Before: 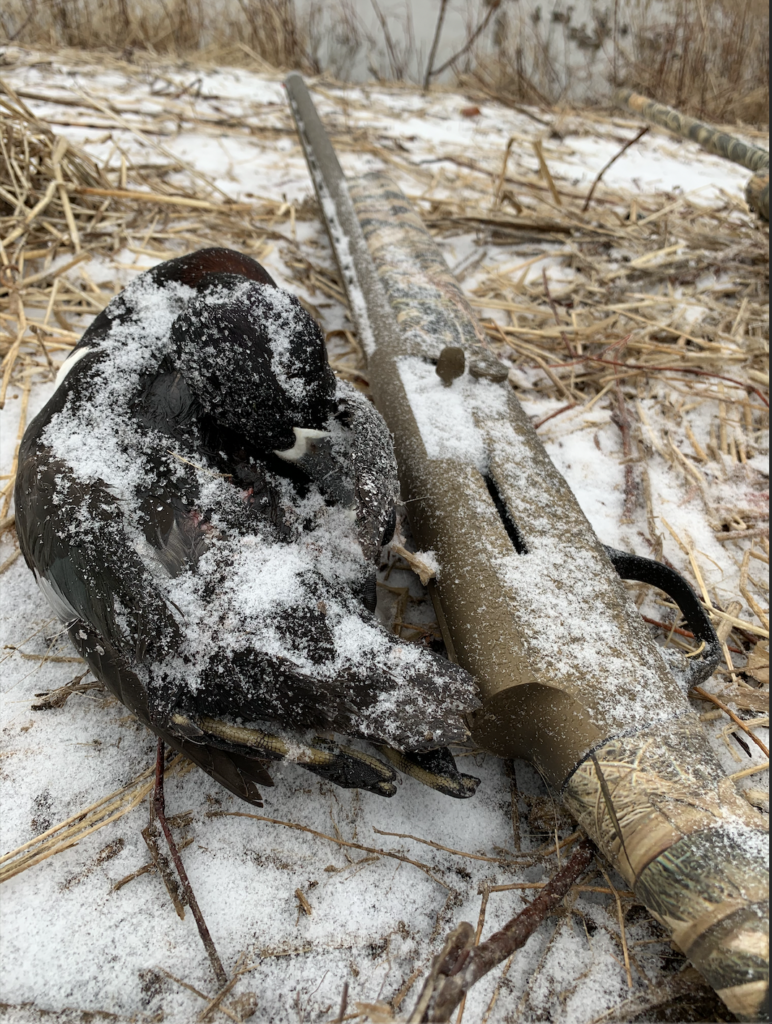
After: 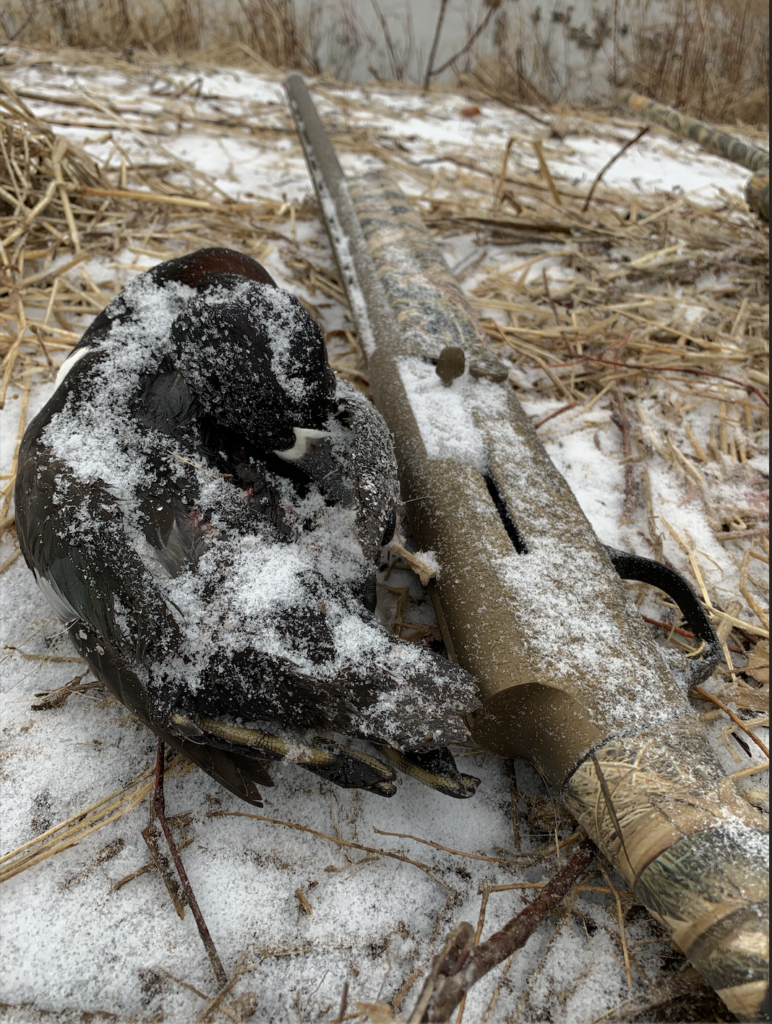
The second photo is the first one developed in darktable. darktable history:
tone curve: curves: ch0 [(0, 0) (0.568, 0.517) (0.8, 0.717) (1, 1)], color space Lab, independent channels, preserve colors none
